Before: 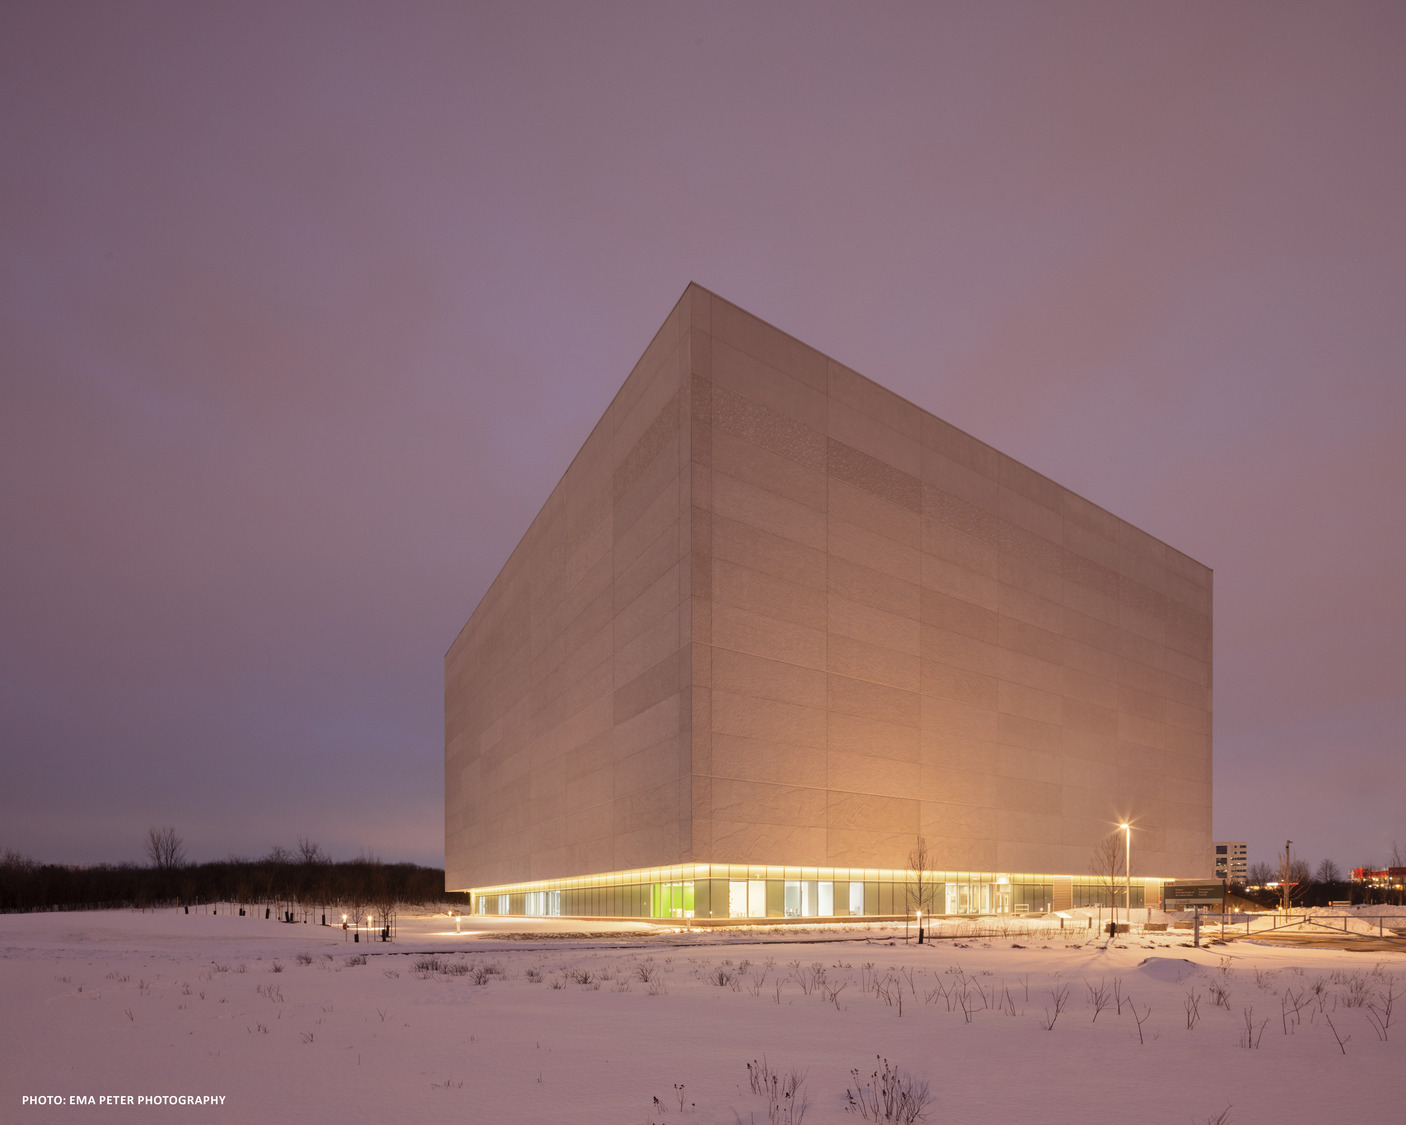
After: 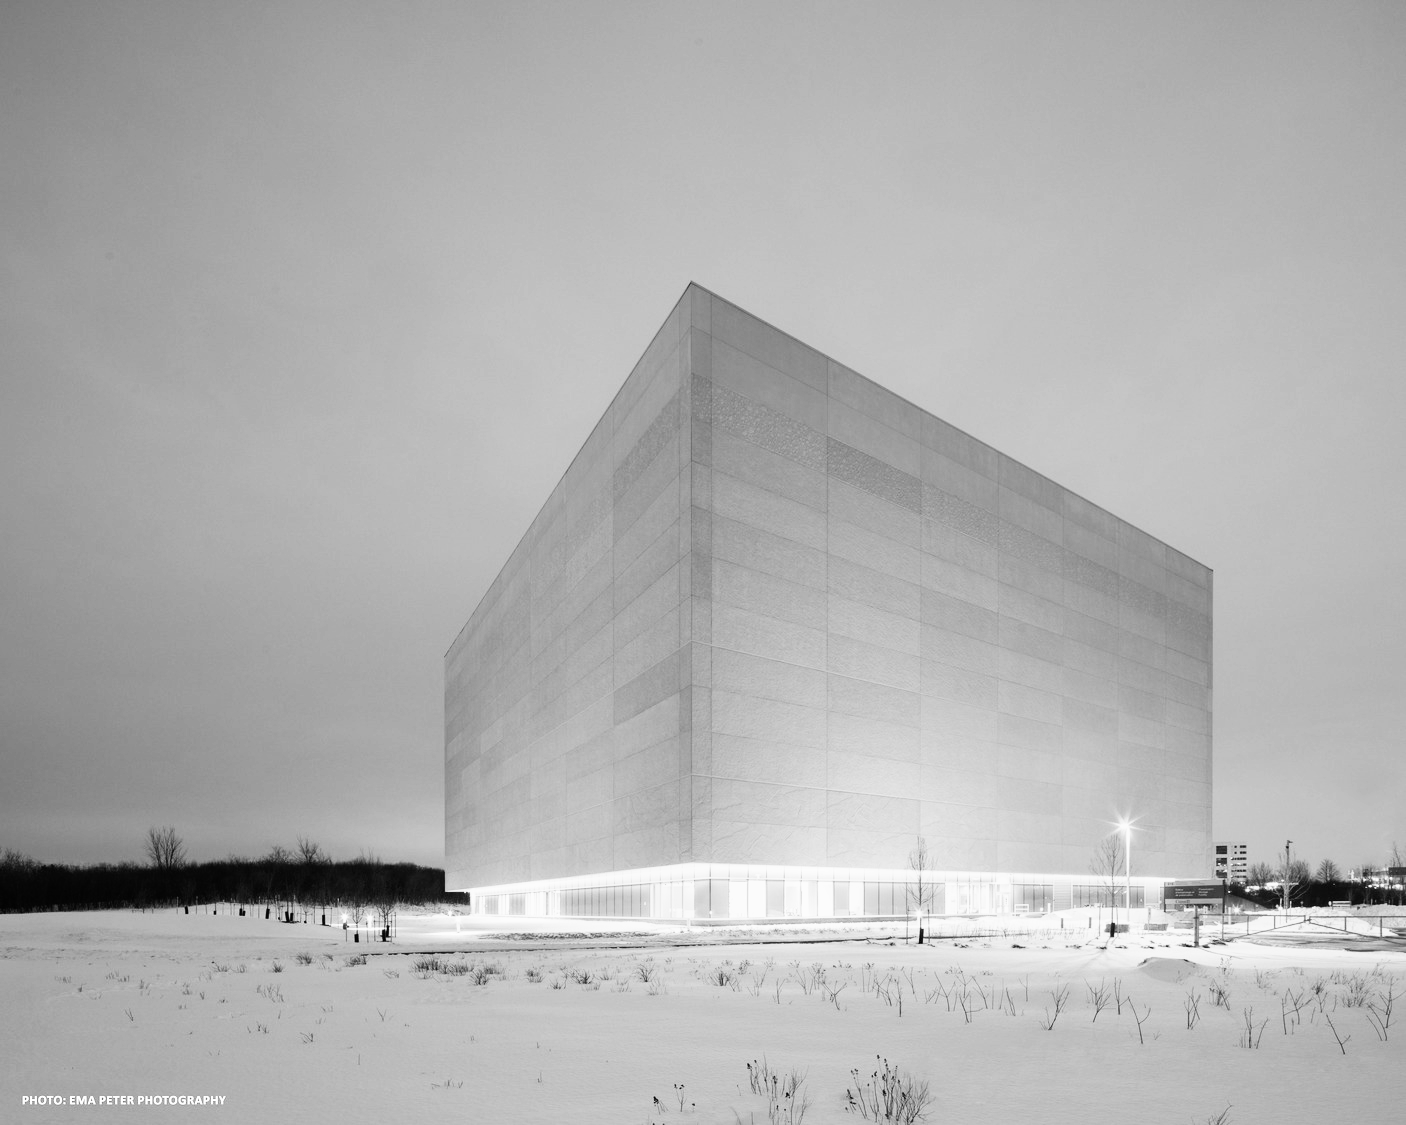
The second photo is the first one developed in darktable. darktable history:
monochrome: on, module defaults
base curve: curves: ch0 [(0, 0) (0.007, 0.004) (0.027, 0.03) (0.046, 0.07) (0.207, 0.54) (0.442, 0.872) (0.673, 0.972) (1, 1)], preserve colors none
color correction: highlights a* -5.94, highlights b* 9.48, shadows a* 10.12, shadows b* 23.94
color contrast: green-magenta contrast 0.85, blue-yellow contrast 1.25, unbound 0
